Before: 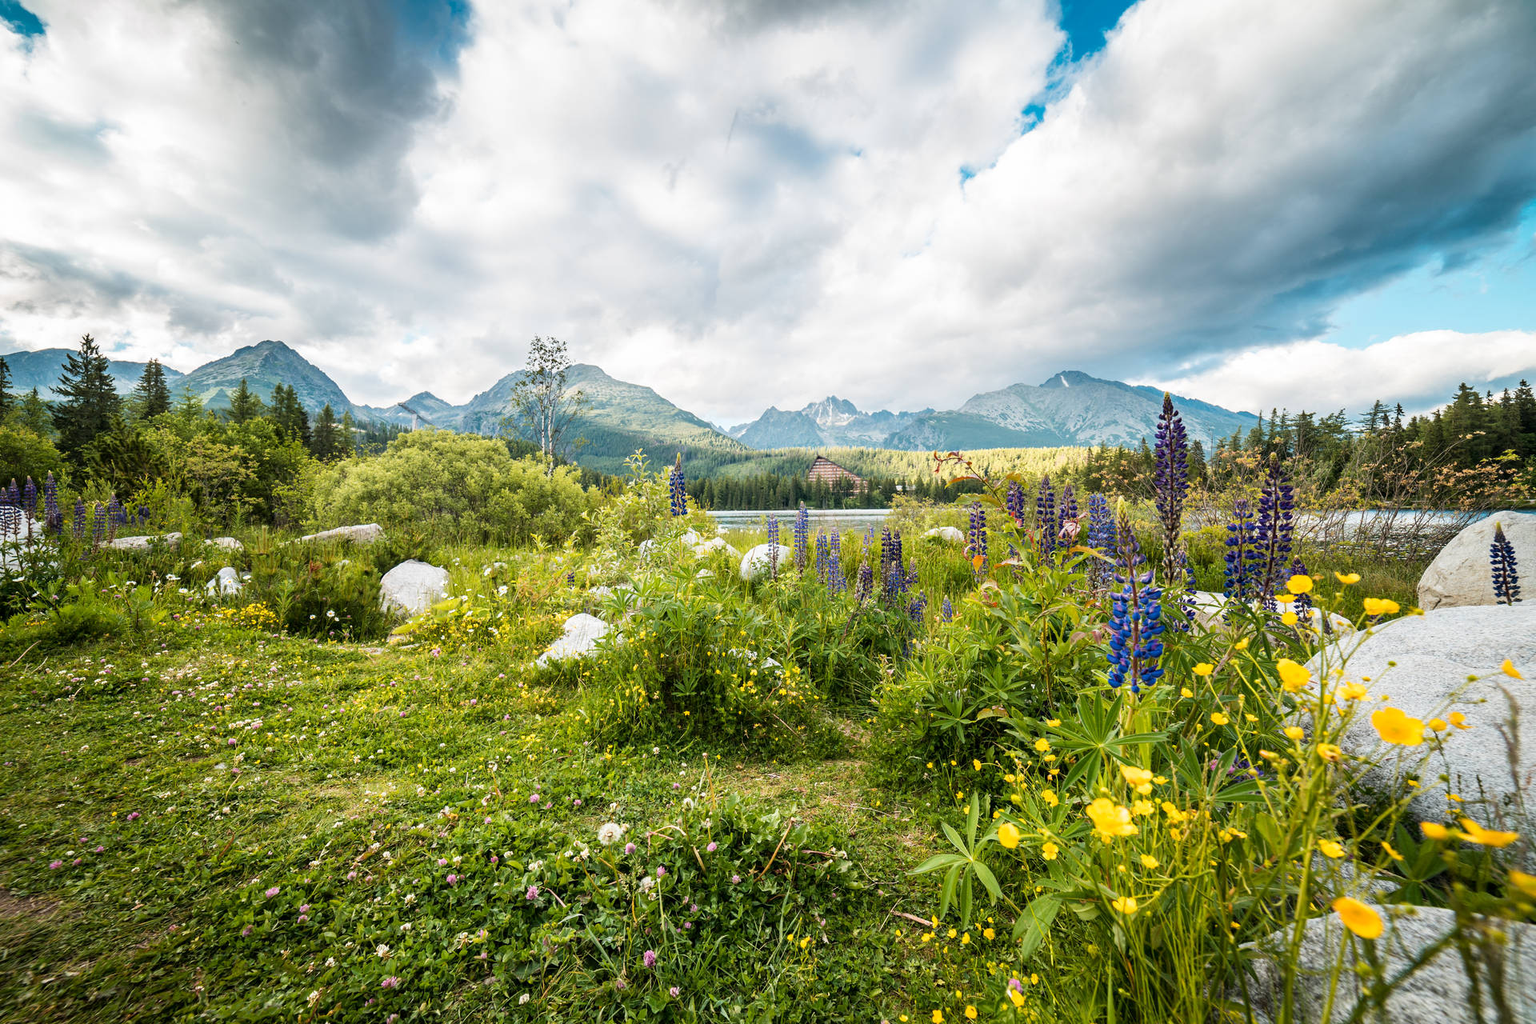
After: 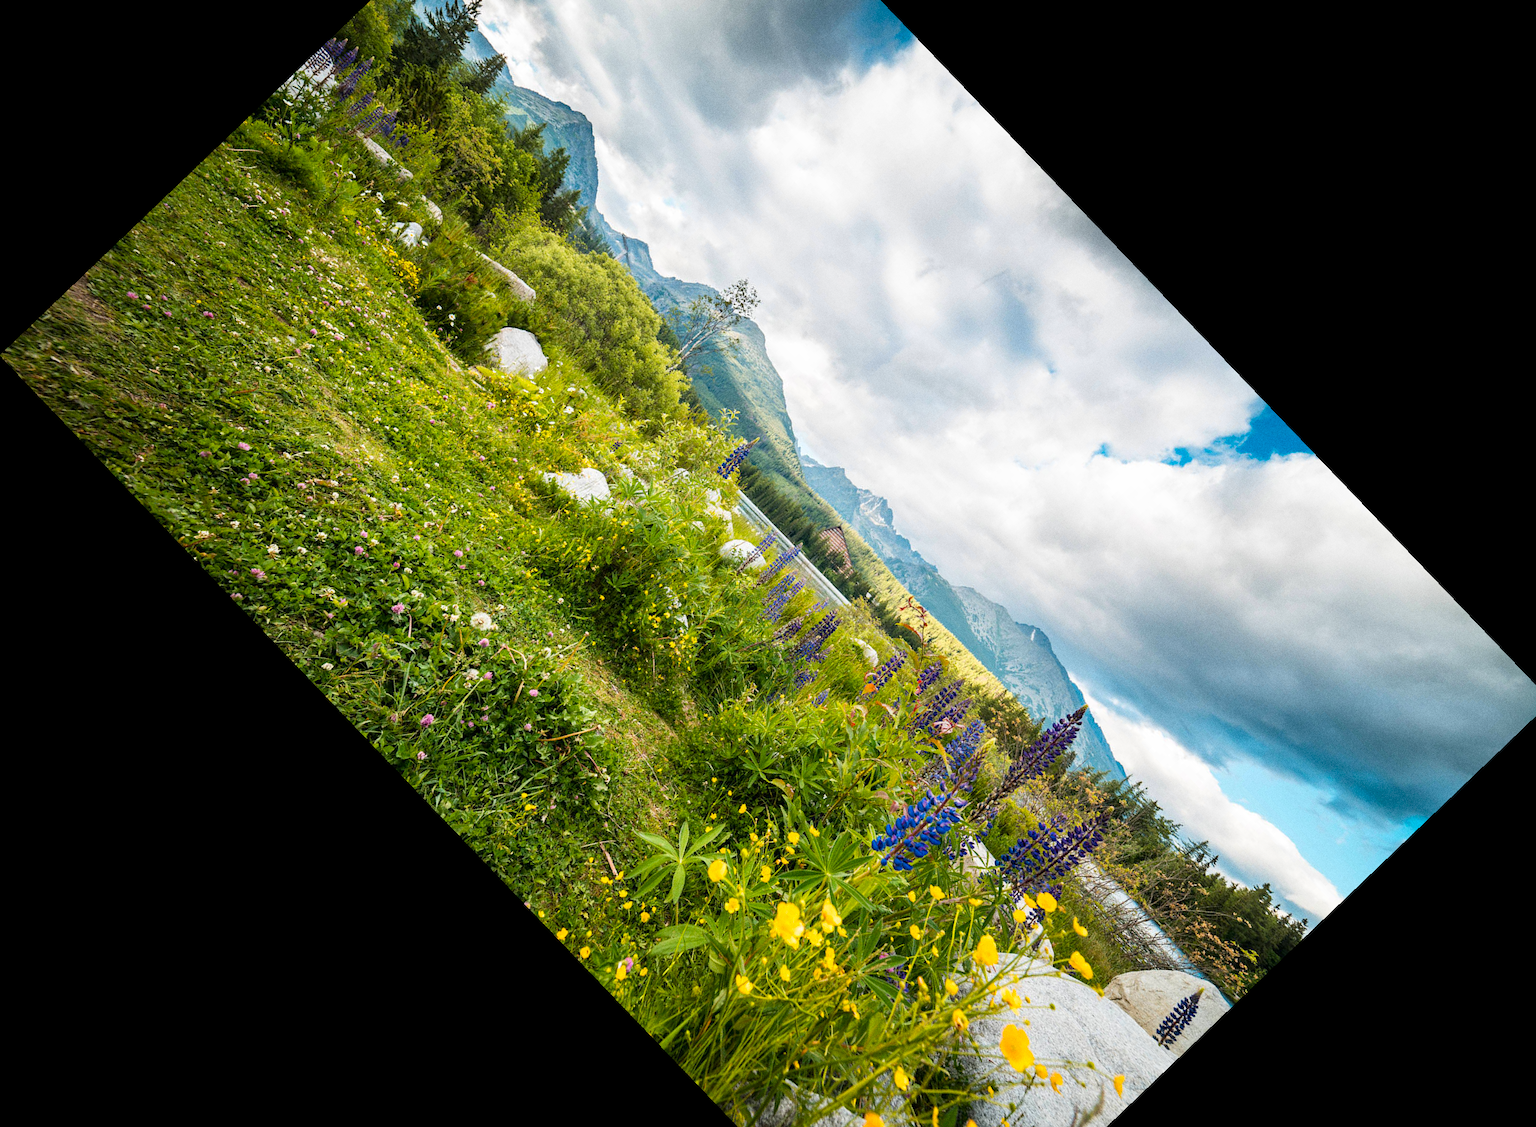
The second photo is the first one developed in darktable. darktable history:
contrast brightness saturation: saturation 0.18
grain: coarseness 0.09 ISO
crop and rotate: angle -46.26°, top 16.234%, right 0.912%, bottom 11.704%
